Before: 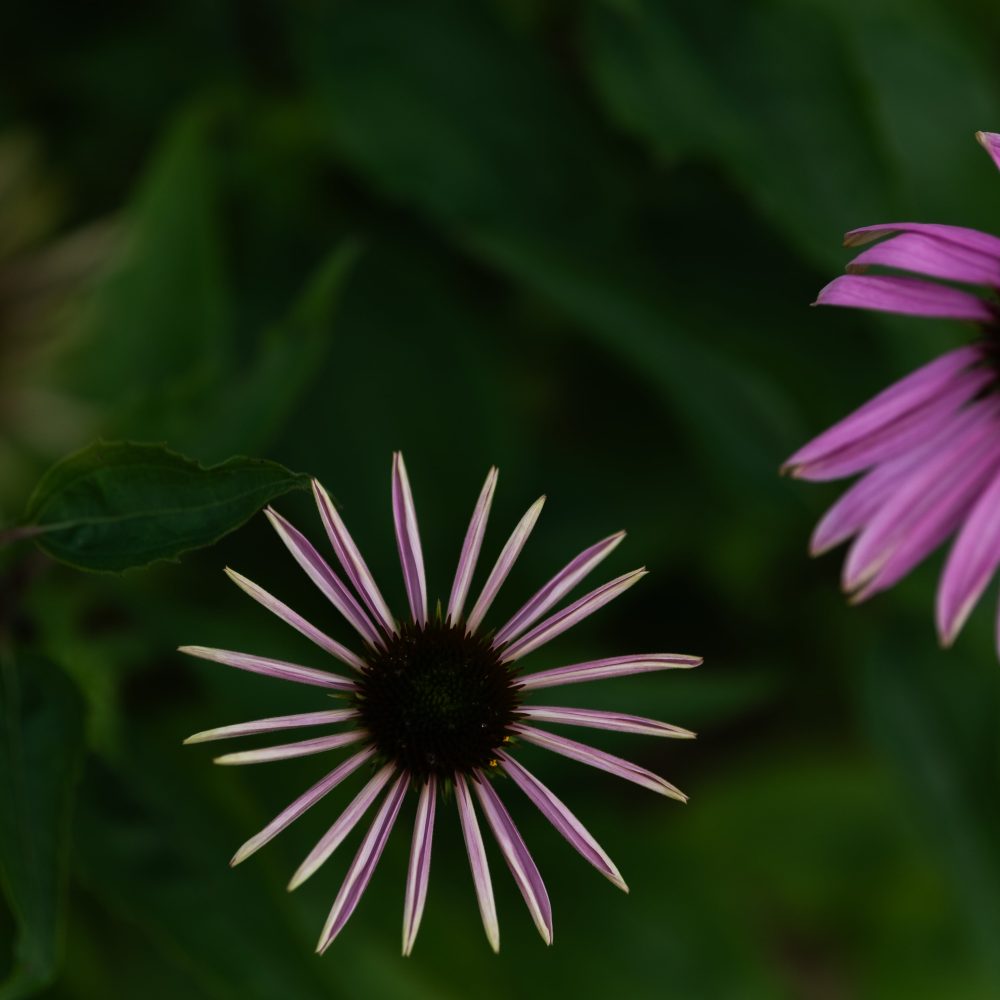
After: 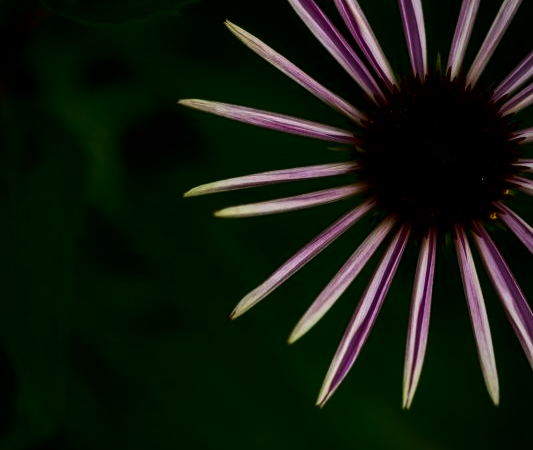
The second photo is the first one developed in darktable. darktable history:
local contrast: on, module defaults
contrast brightness saturation: contrast 0.22, brightness -0.19, saturation 0.24
crop and rotate: top 54.778%, right 46.61%, bottom 0.159%
vignetting: fall-off radius 60.92%
